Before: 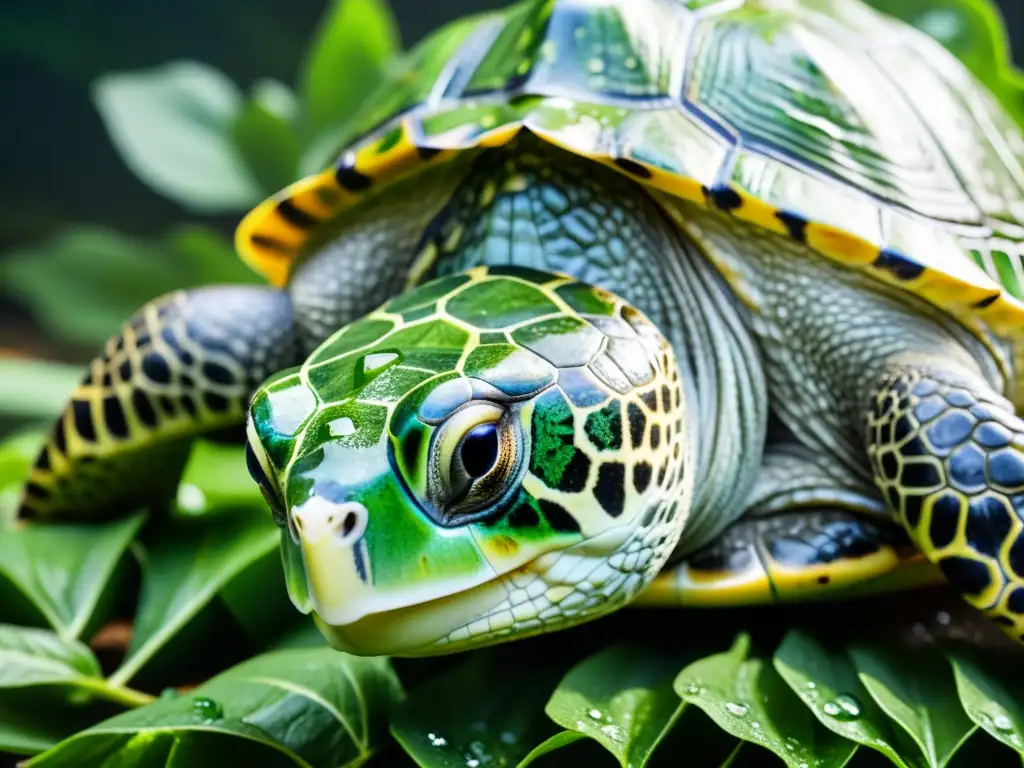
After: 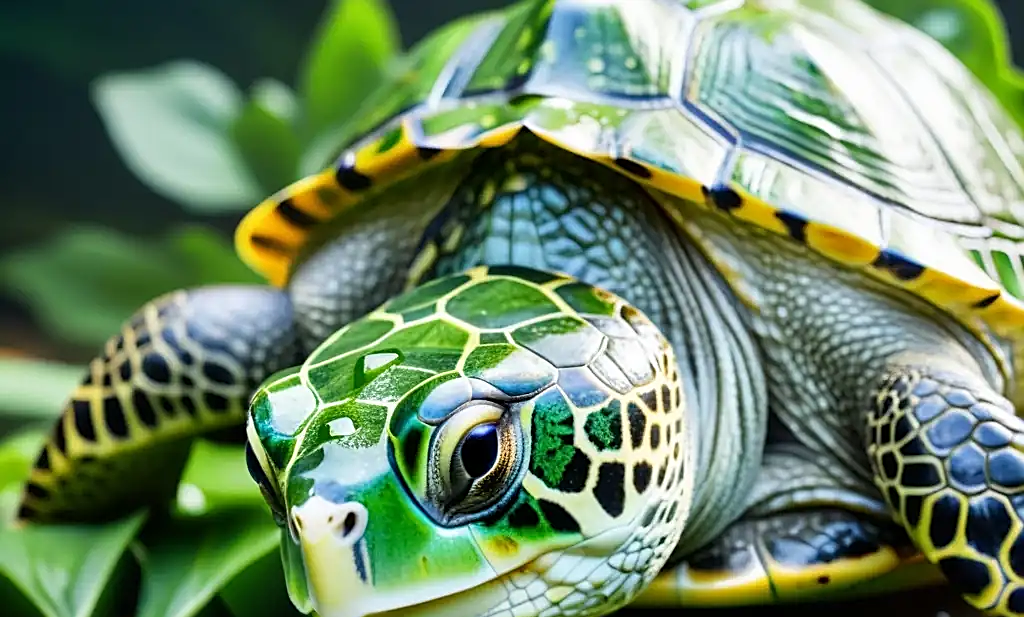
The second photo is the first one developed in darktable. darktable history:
crop: bottom 19.552%
sharpen: on, module defaults
